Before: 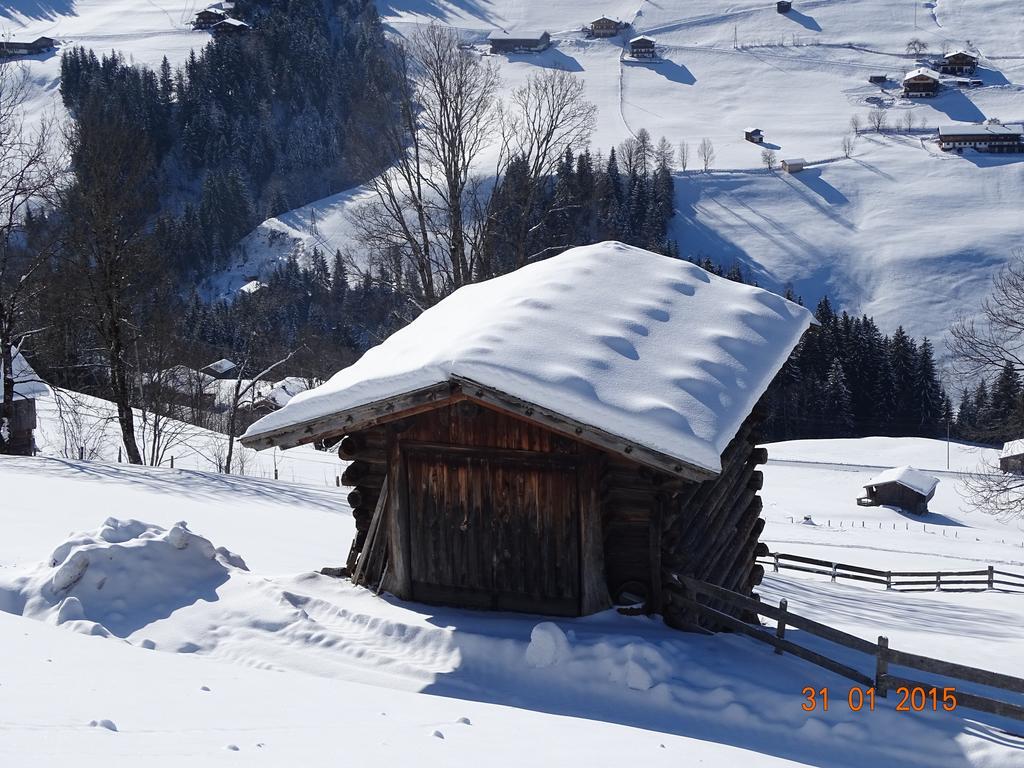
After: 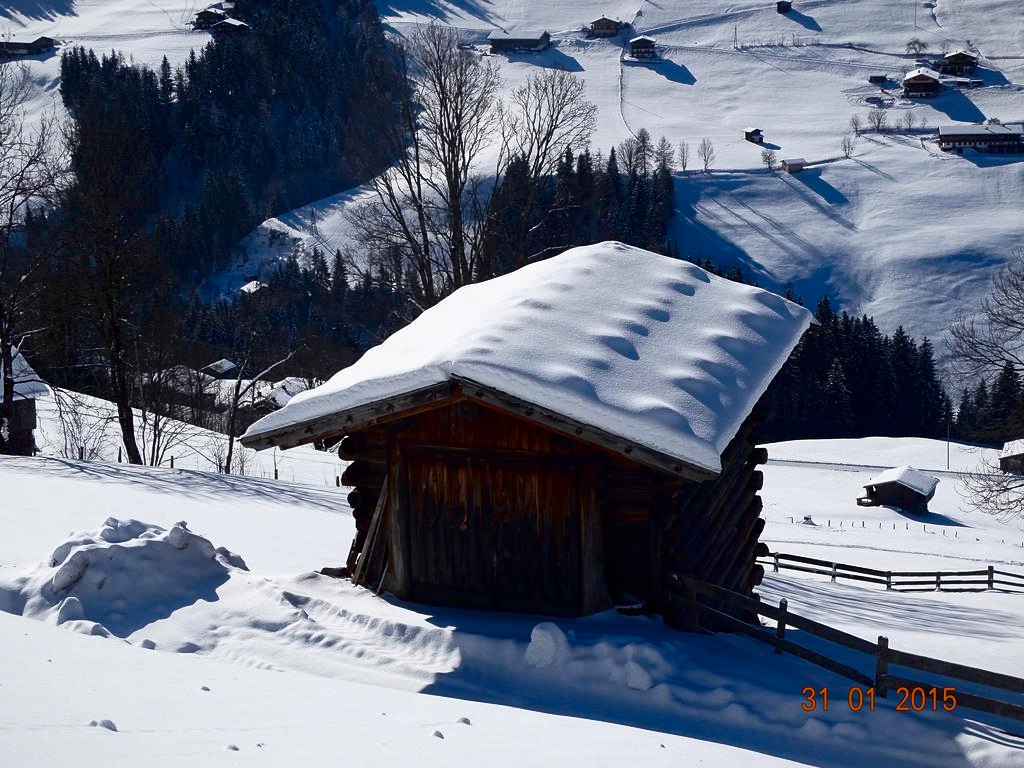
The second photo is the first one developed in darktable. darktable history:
vignetting: fall-off start 85%, fall-off radius 80%, brightness -0.182, saturation -0.3, width/height ratio 1.219, dithering 8-bit output, unbound false
contrast brightness saturation: contrast 0.13, brightness -0.24, saturation 0.14
